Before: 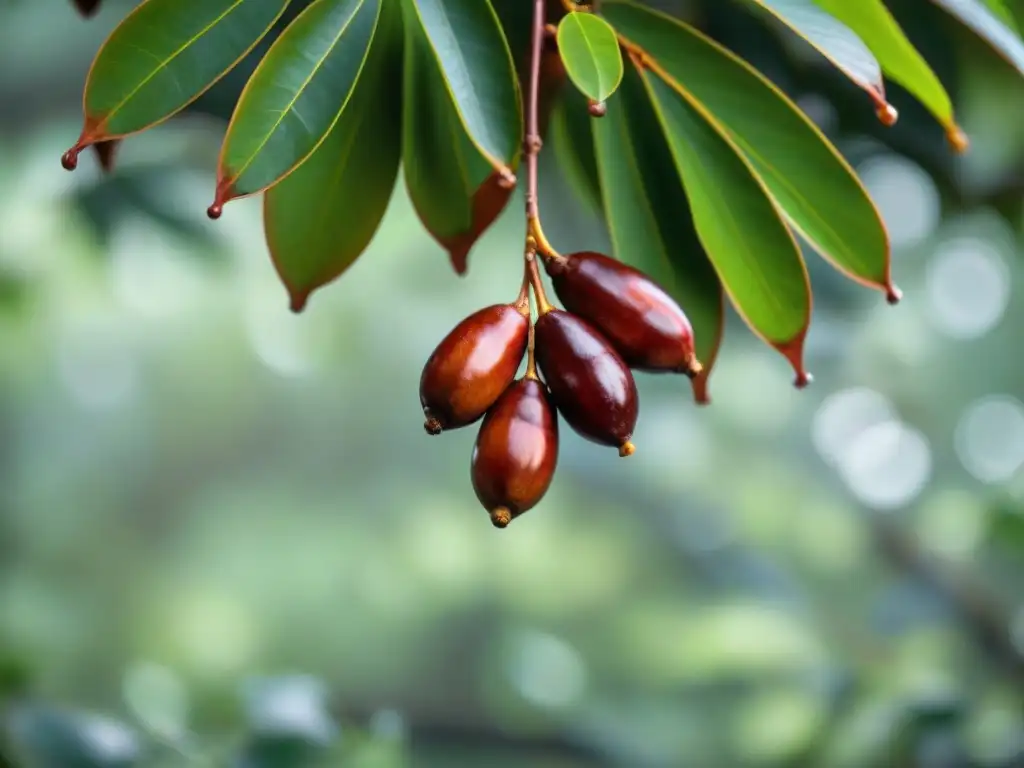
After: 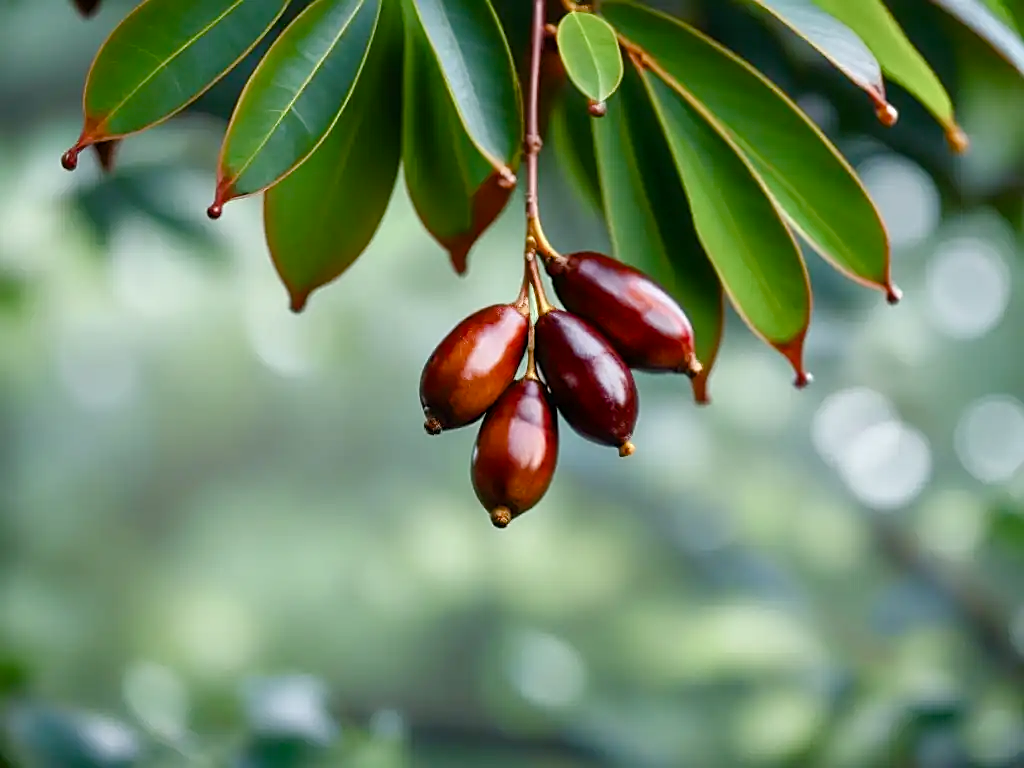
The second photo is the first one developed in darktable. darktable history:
color balance rgb: perceptual saturation grading › global saturation 20%, perceptual saturation grading › highlights -49.939%, perceptual saturation grading › shadows 25.222%, global vibrance 11.166%
sharpen: on, module defaults
